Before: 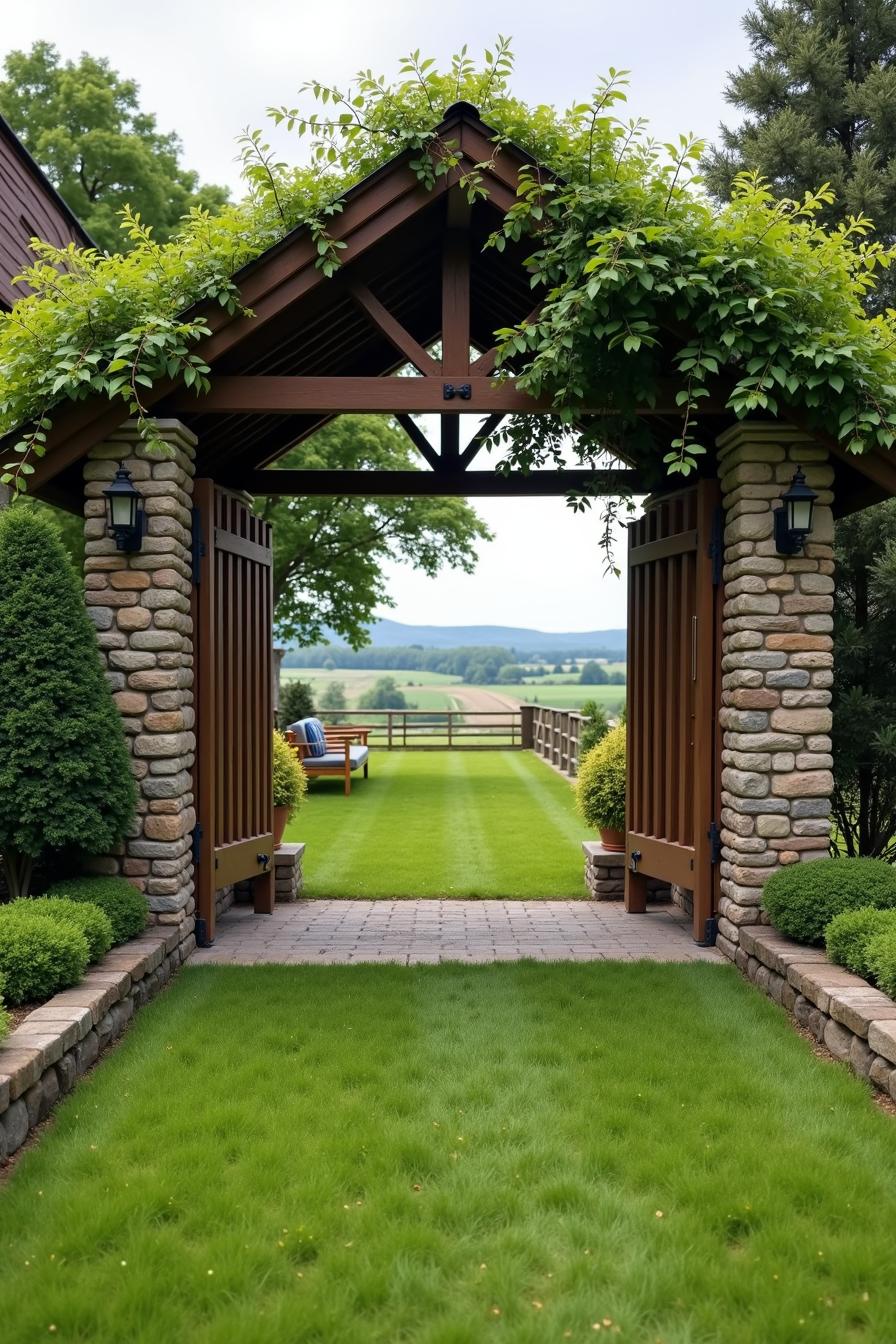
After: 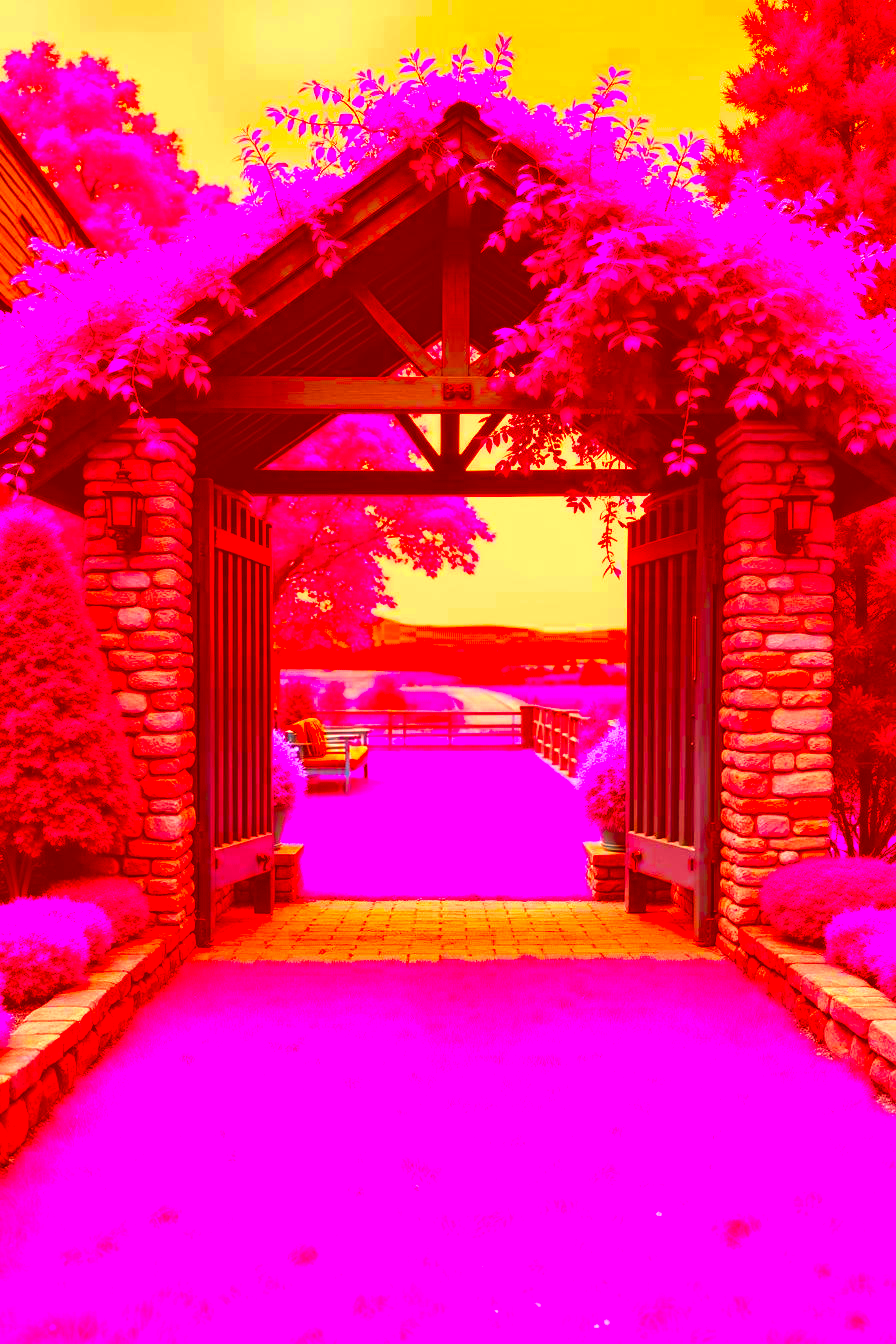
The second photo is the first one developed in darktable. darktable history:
color correction: highlights a* -39.16, highlights b* -39.96, shadows a* -39.26, shadows b* -39.21, saturation -2.96
exposure: exposure 1.226 EV, compensate highlight preservation false
